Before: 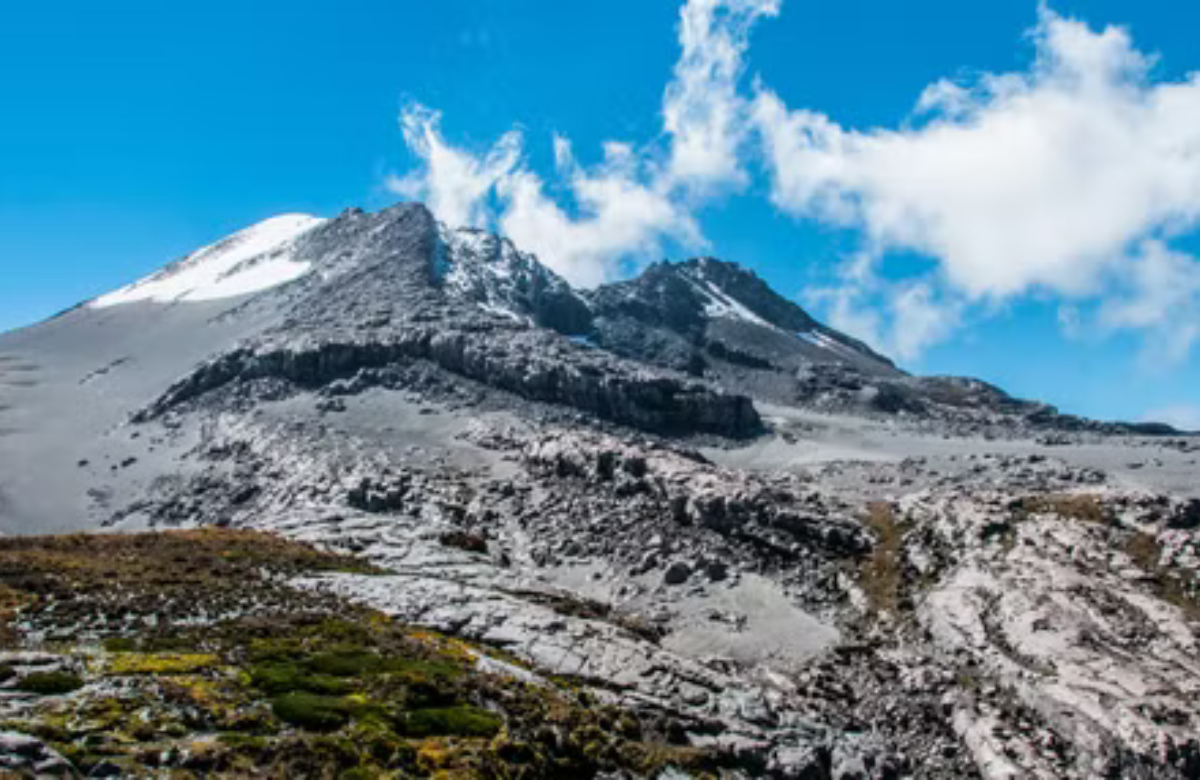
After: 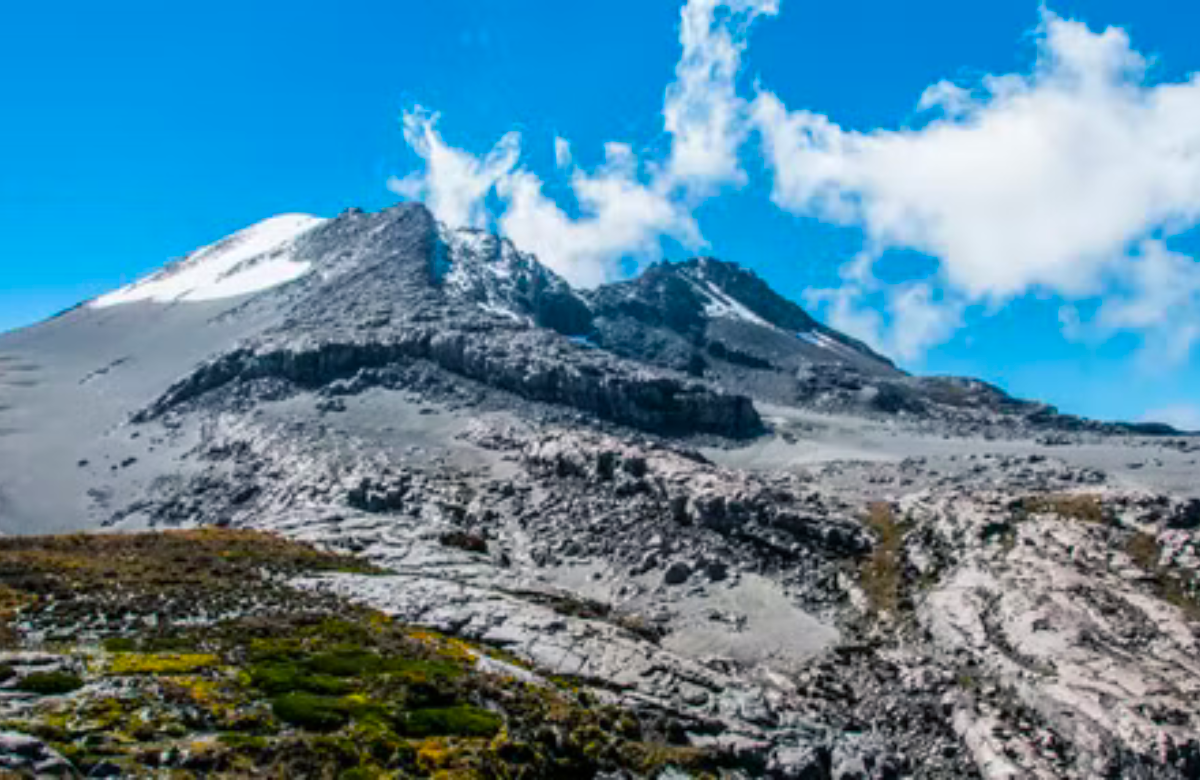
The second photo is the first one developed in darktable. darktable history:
color balance rgb: shadows lift › chroma 3.189%, shadows lift › hue 241.07°, perceptual saturation grading › global saturation 25.837%, global vibrance 9.906%
